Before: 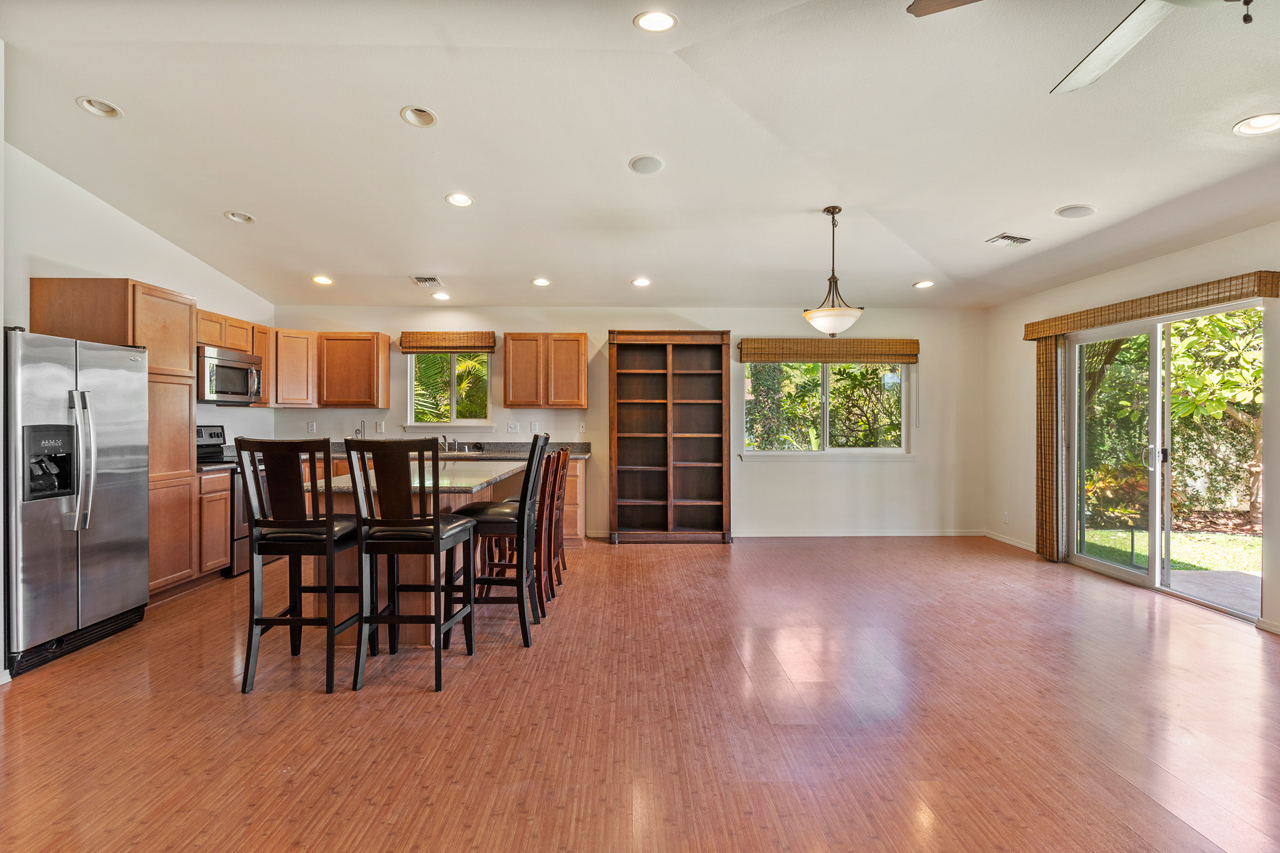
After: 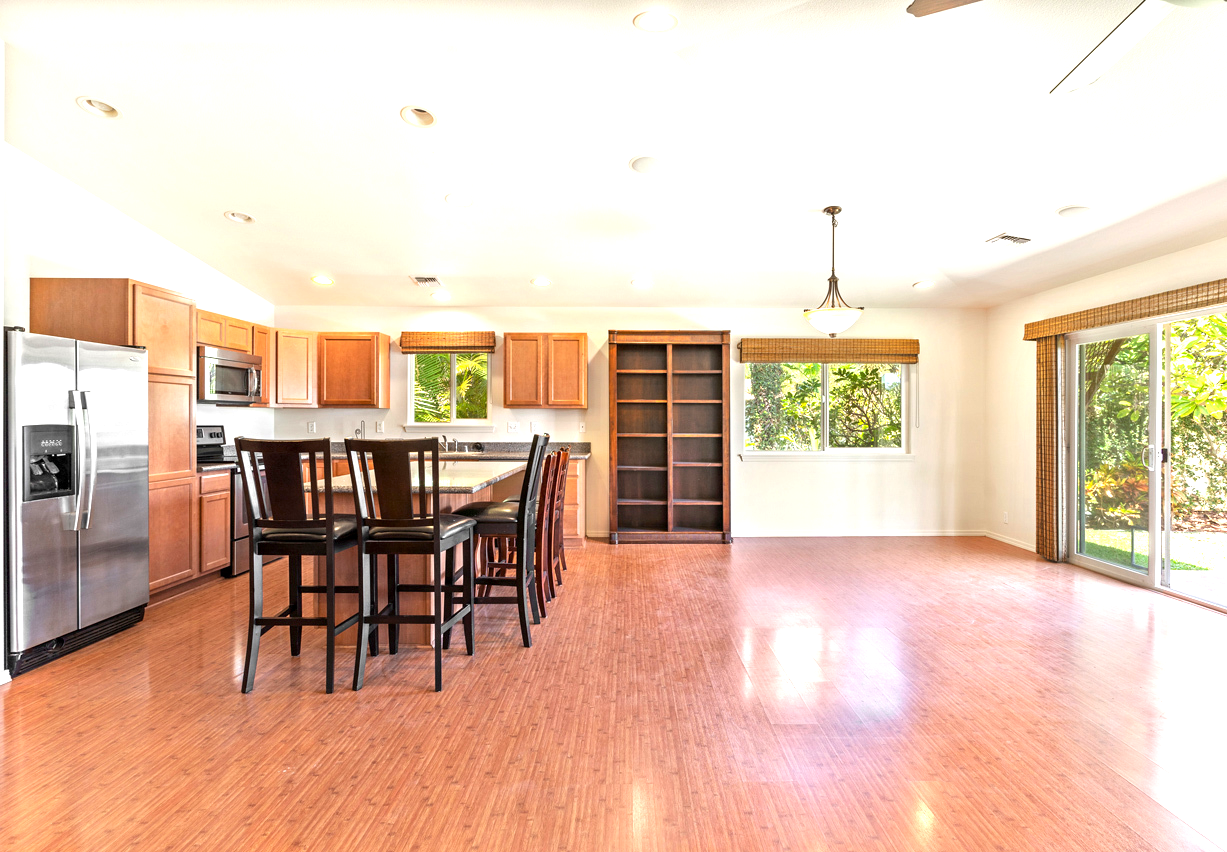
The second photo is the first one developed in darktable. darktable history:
exposure: black level correction 0.001, exposure 1.129 EV, compensate exposure bias true, compensate highlight preservation false
crop: right 4.126%, bottom 0.031%
